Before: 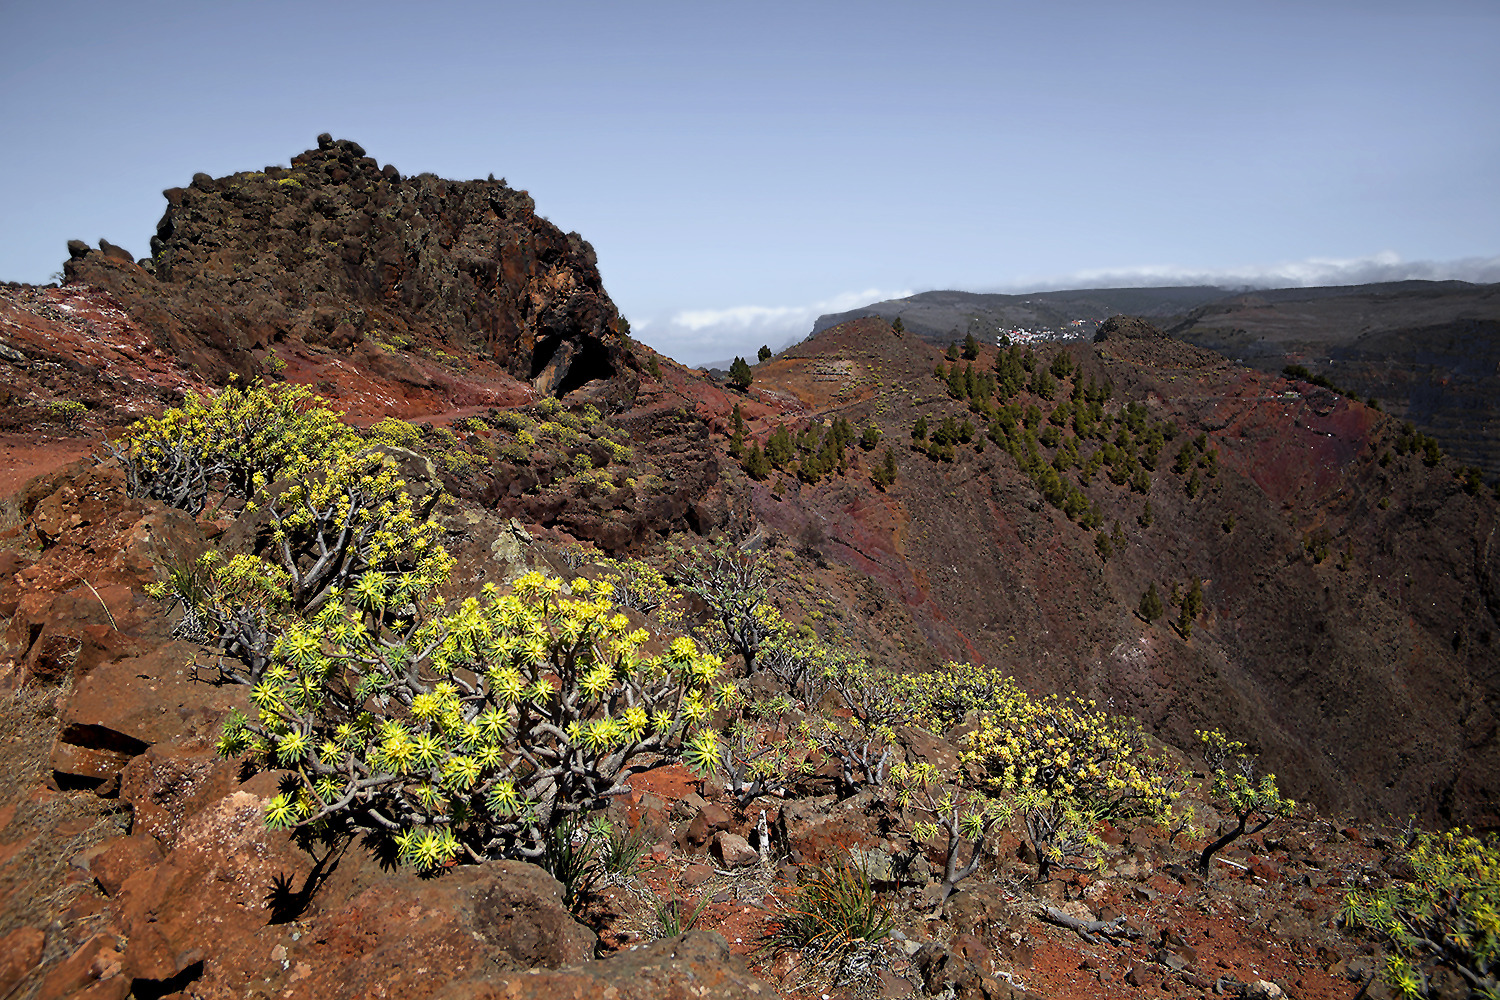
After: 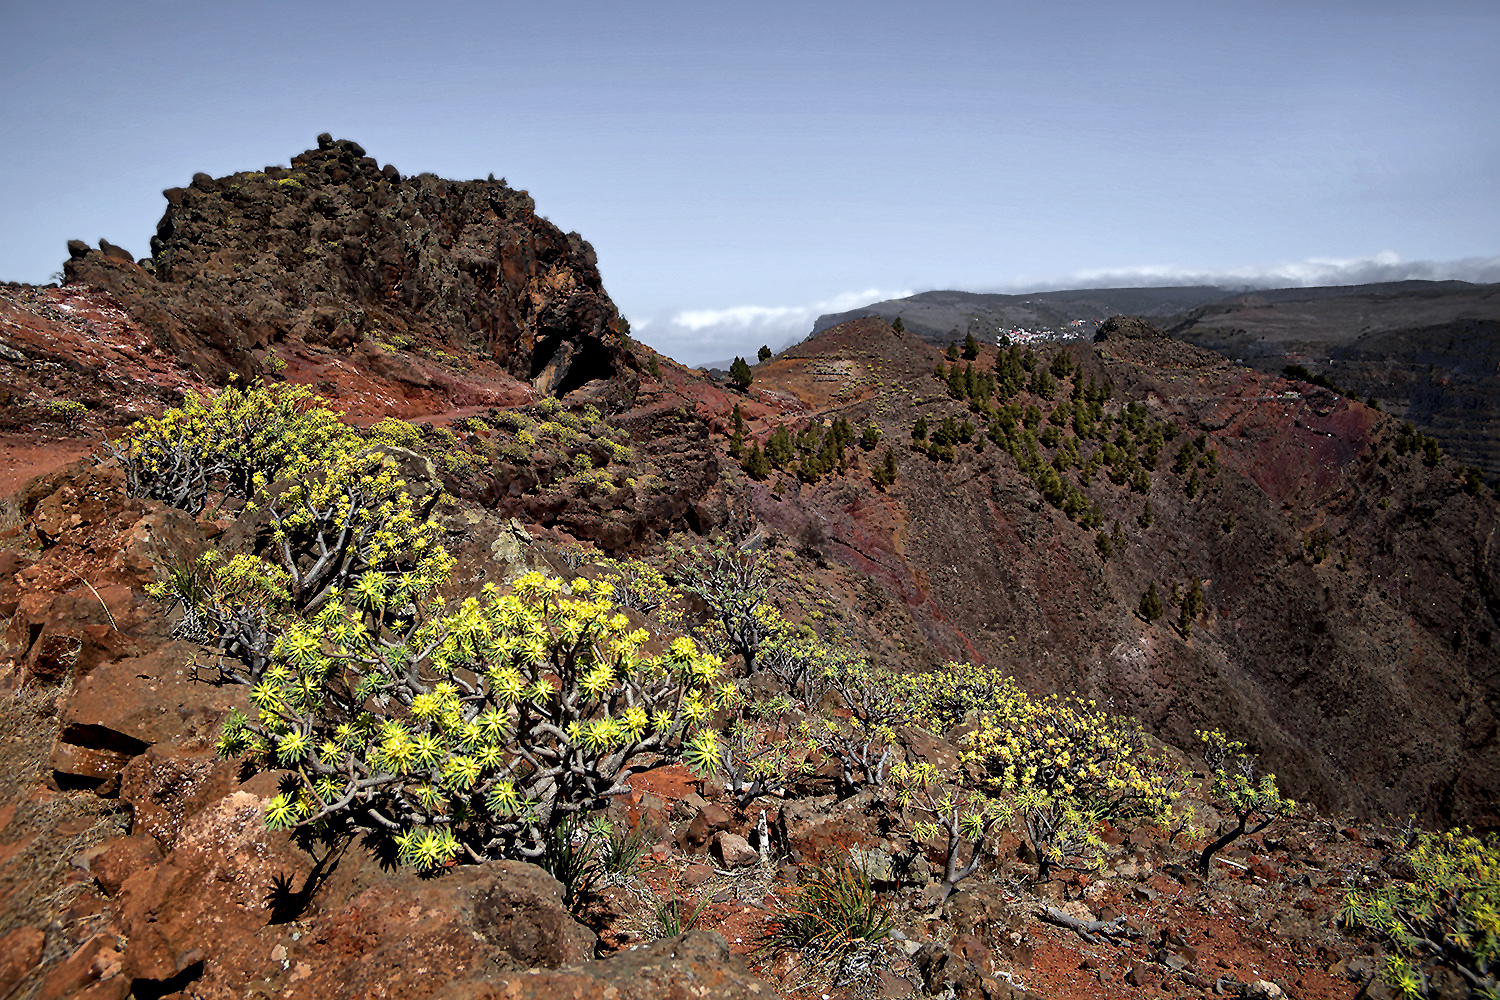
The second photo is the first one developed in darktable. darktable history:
local contrast: mode bilateral grid, contrast 20, coarseness 50, detail 173%, midtone range 0.2
